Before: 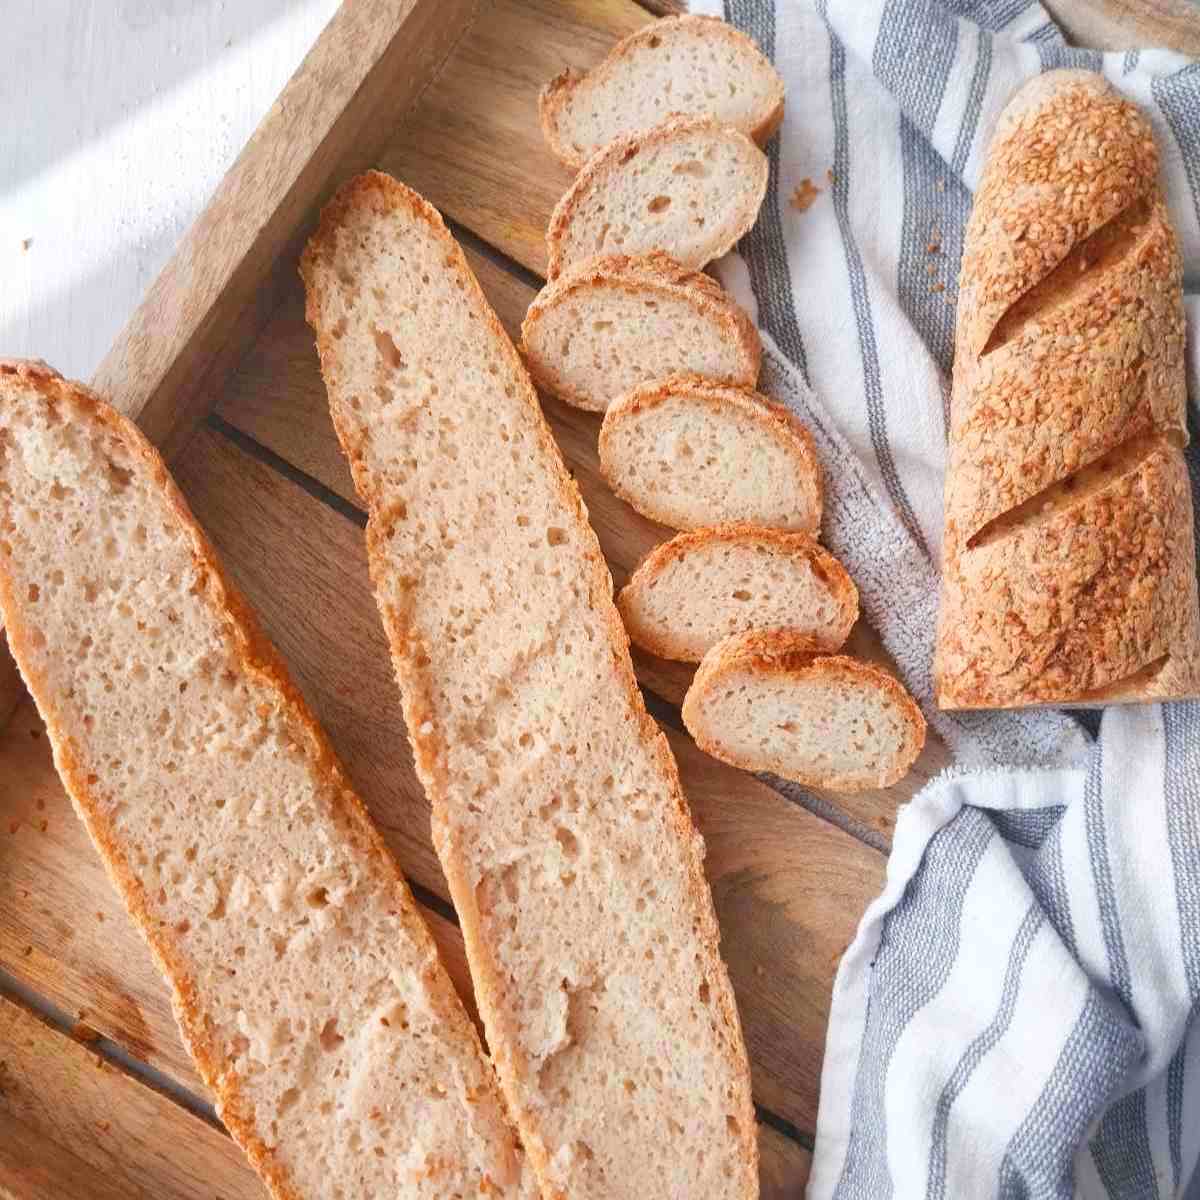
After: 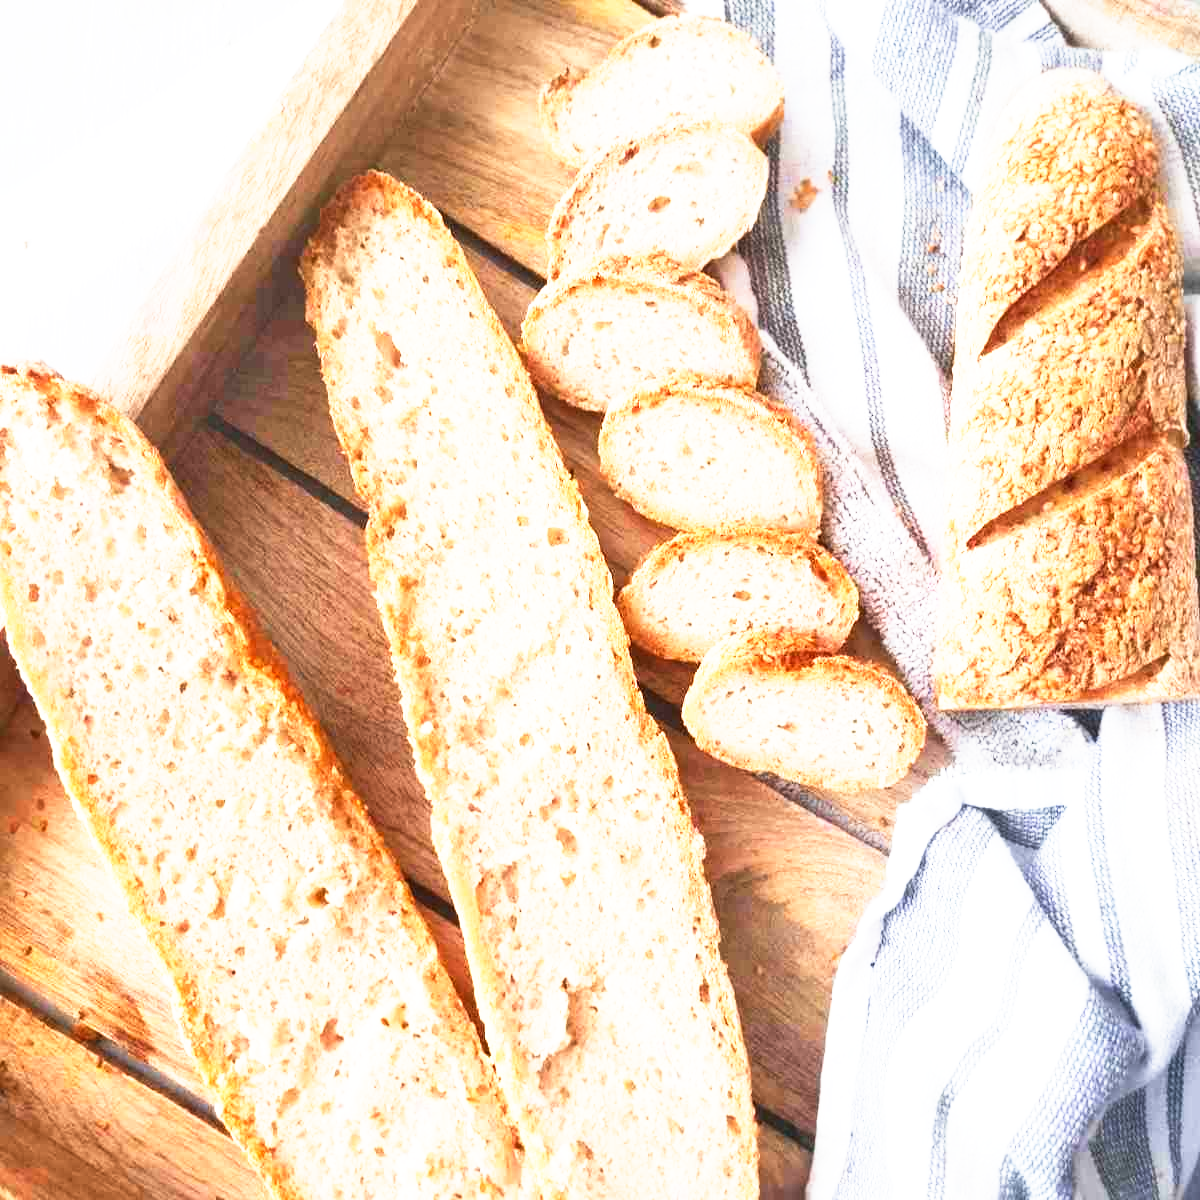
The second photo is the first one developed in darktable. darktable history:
tone equalizer: -8 EV -0.417 EV, -7 EV -0.389 EV, -6 EV -0.333 EV, -5 EV -0.222 EV, -3 EV 0.222 EV, -2 EV 0.333 EV, -1 EV 0.389 EV, +0 EV 0.417 EV, edges refinement/feathering 500, mask exposure compensation -1.57 EV, preserve details no
base curve: curves: ch0 [(0, 0) (0.495, 0.917) (1, 1)], preserve colors none
